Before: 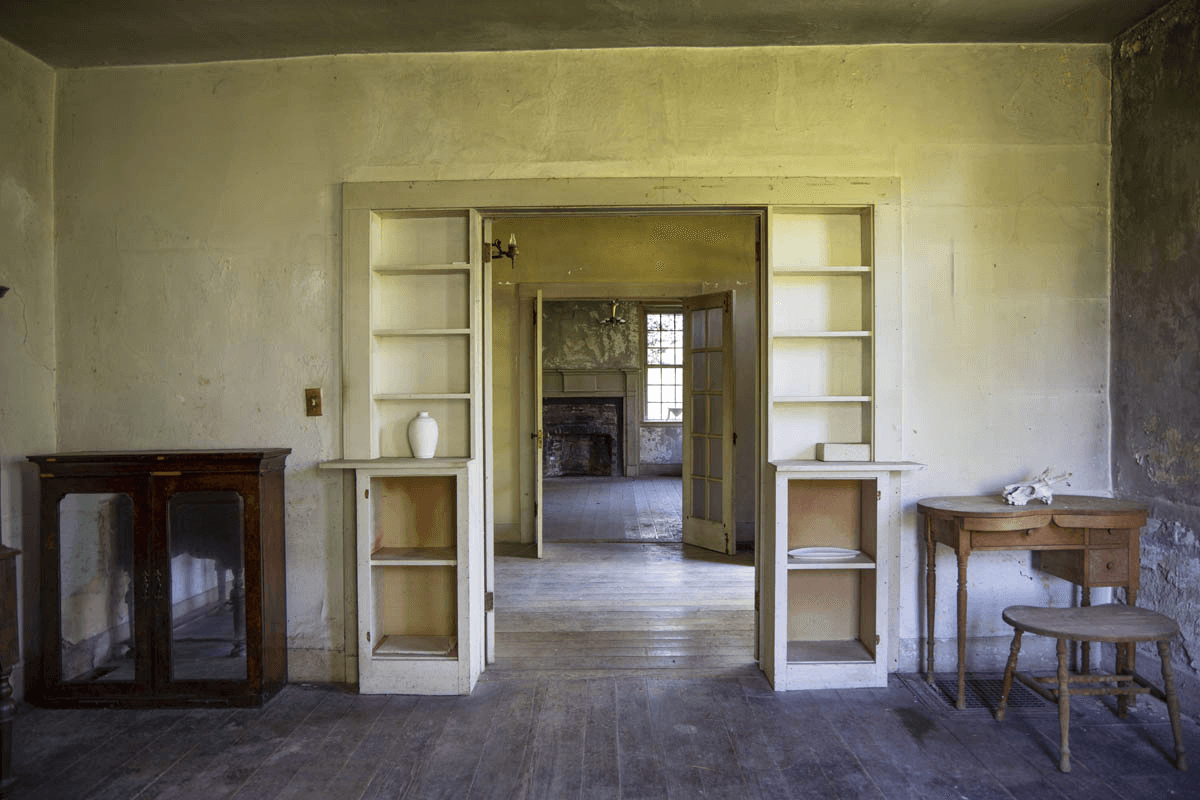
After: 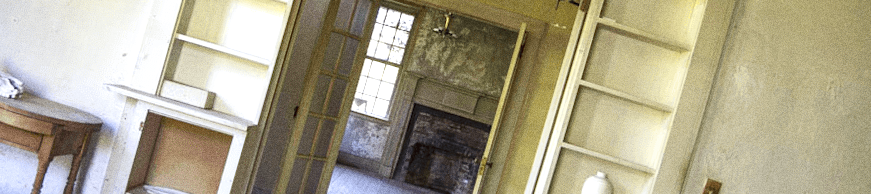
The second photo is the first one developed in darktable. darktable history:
exposure: black level correction 0, exposure 0.6 EV, compensate exposure bias true, compensate highlight preservation false
tone equalizer: on, module defaults
crop and rotate: angle 16.12°, top 30.835%, bottom 35.653%
grain: coarseness 8.68 ISO, strength 31.94%
